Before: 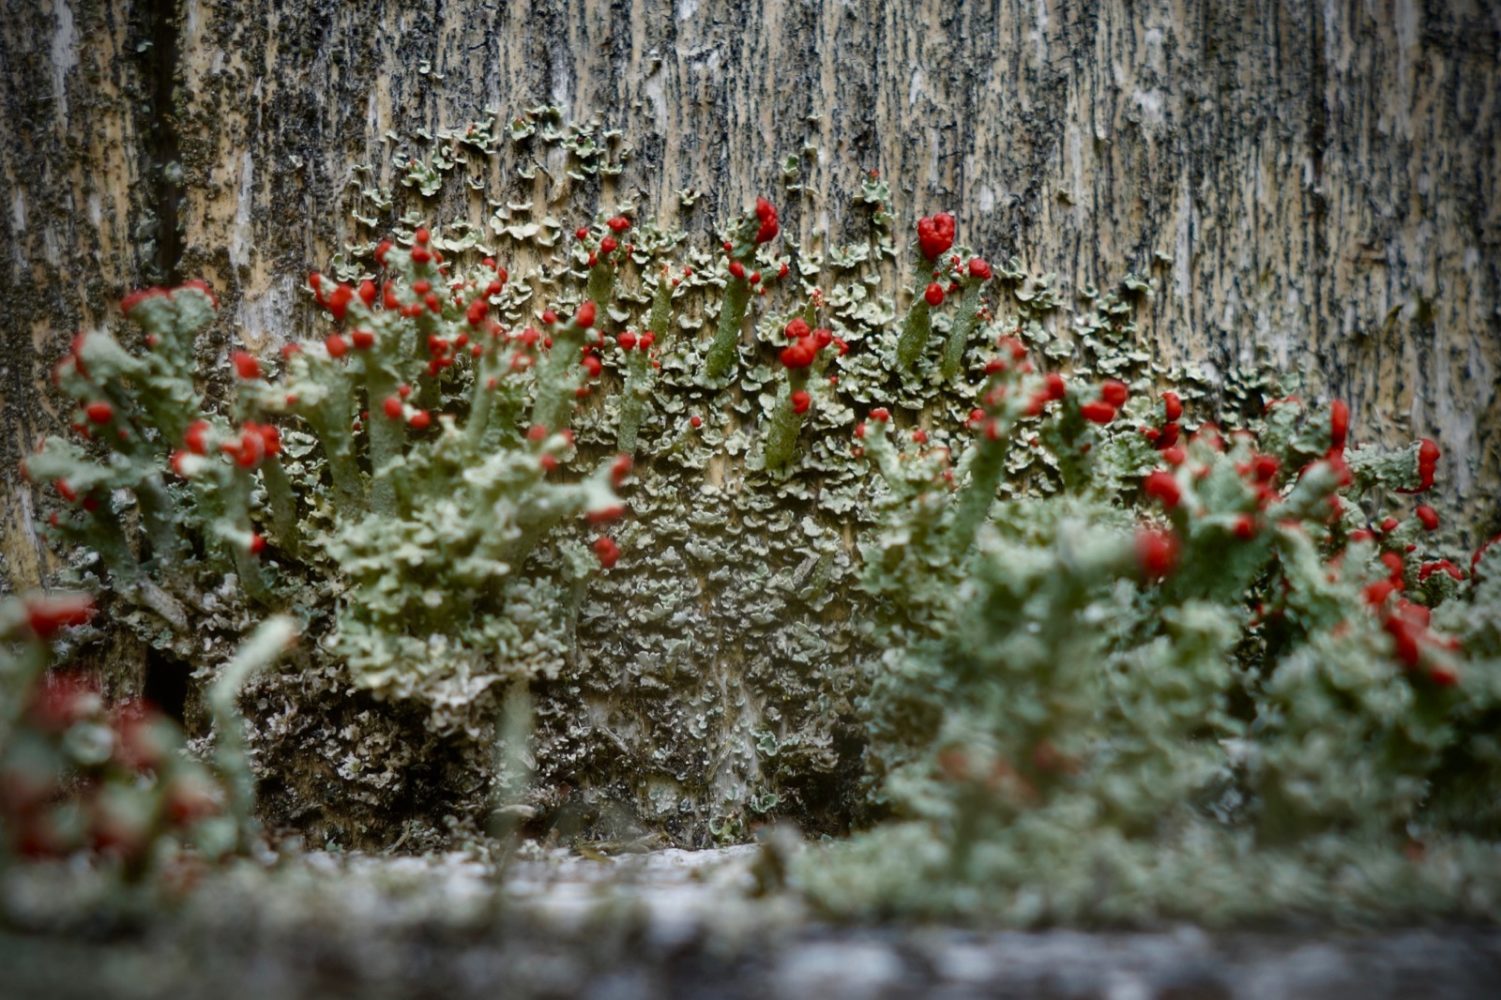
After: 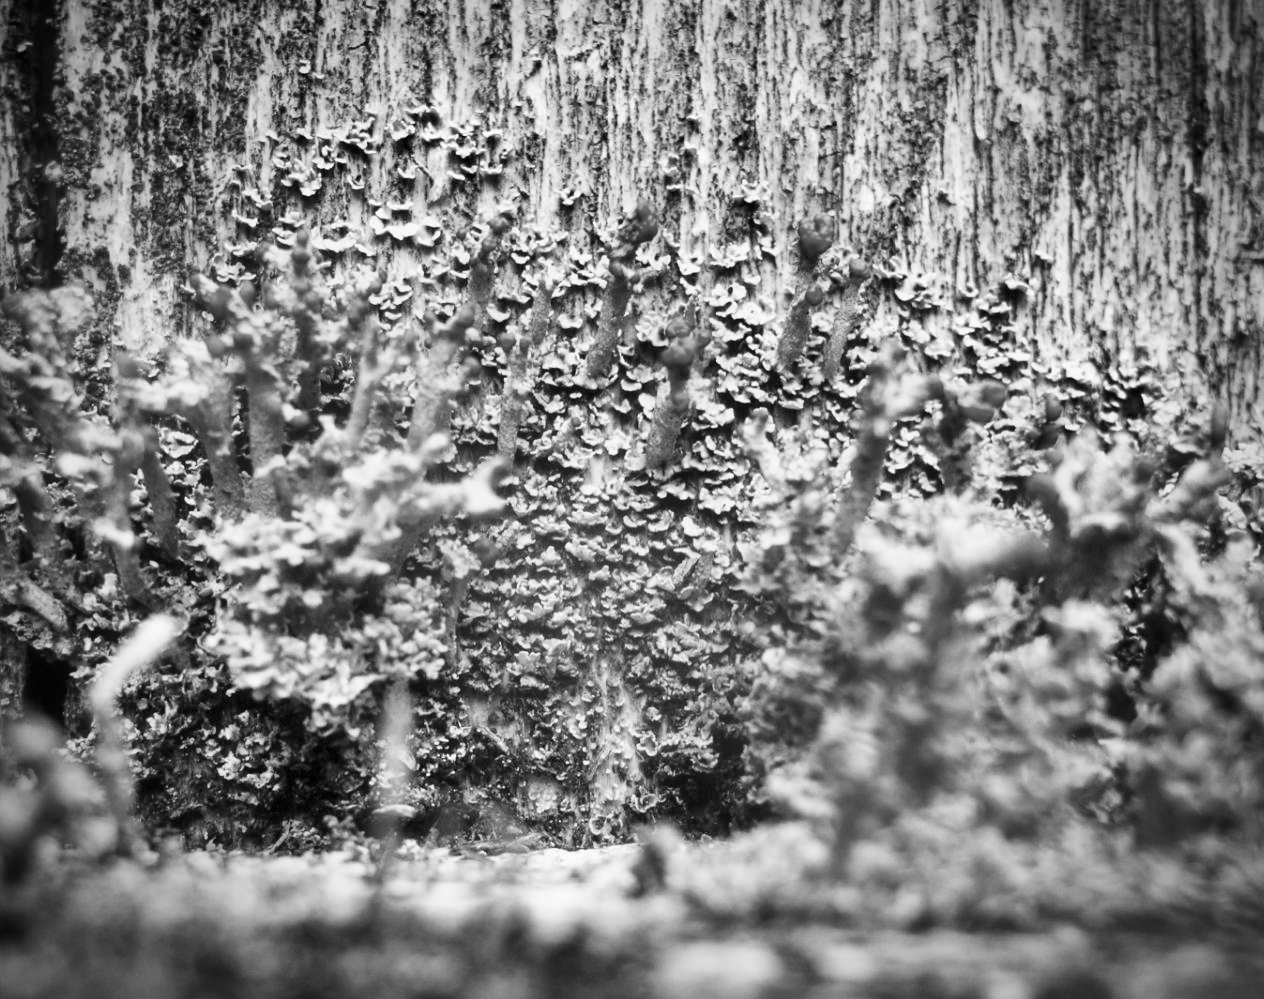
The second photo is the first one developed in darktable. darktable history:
base curve: curves: ch0 [(0, 0) (0.557, 0.834) (1, 1)]
crop: left 8.026%, right 7.374%
contrast brightness saturation: contrast 0.23, brightness 0.1, saturation 0.29
monochrome: size 1
rgb levels: mode RGB, independent channels, levels [[0, 0.474, 1], [0, 0.5, 1], [0, 0.5, 1]]
vignetting: automatic ratio true
